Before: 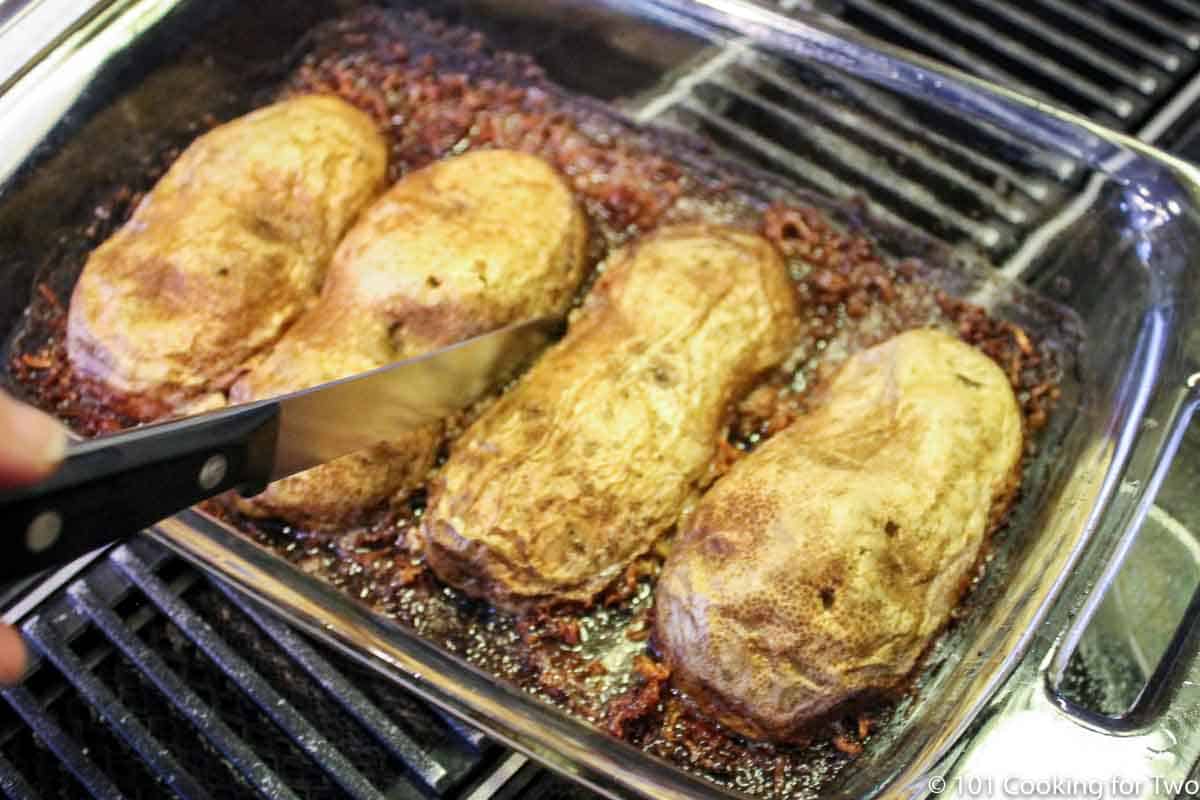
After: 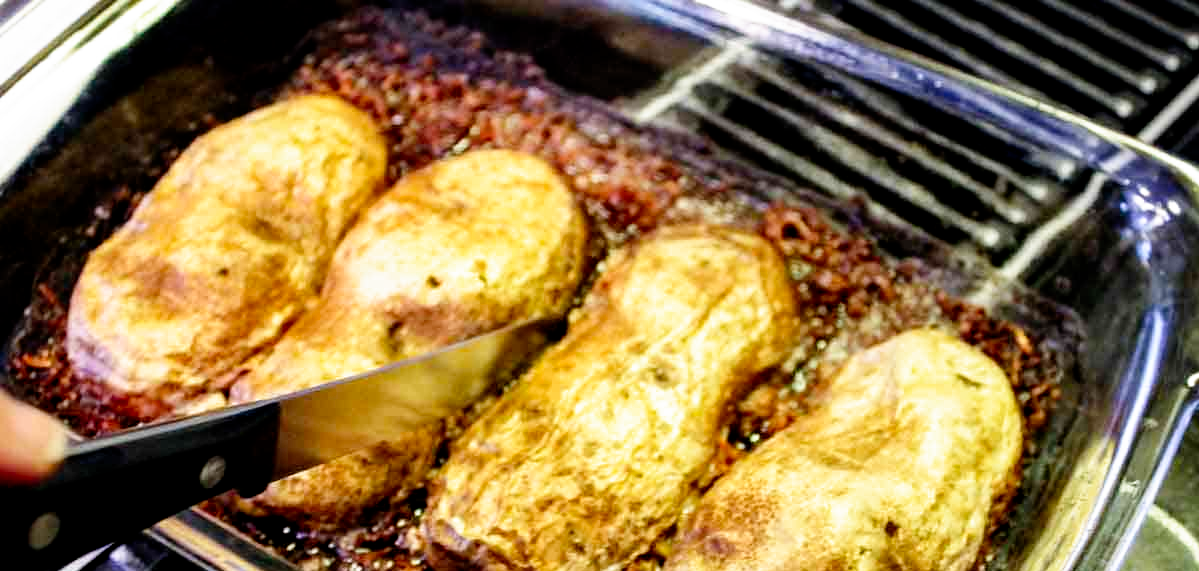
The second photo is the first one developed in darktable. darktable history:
crop: bottom 28.576%
filmic rgb: black relative exposure -5.5 EV, white relative exposure 2.5 EV, threshold 3 EV, target black luminance 0%, hardness 4.51, latitude 67.35%, contrast 1.453, shadows ↔ highlights balance -3.52%, preserve chrominance no, color science v4 (2020), contrast in shadows soft, enable highlight reconstruction true
